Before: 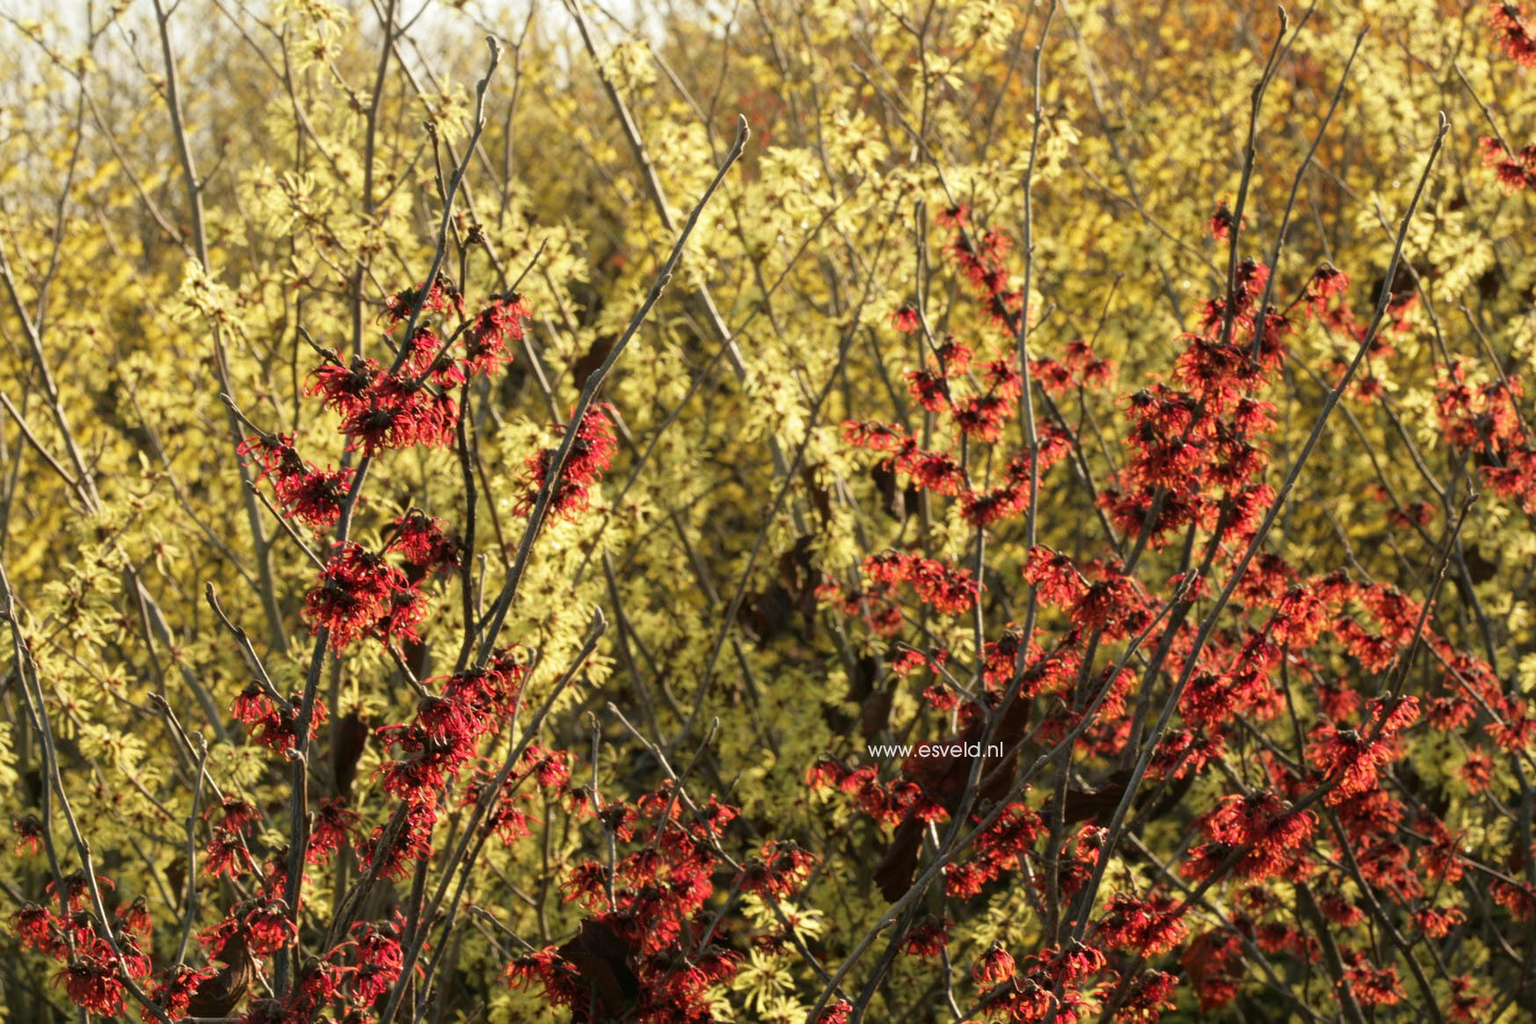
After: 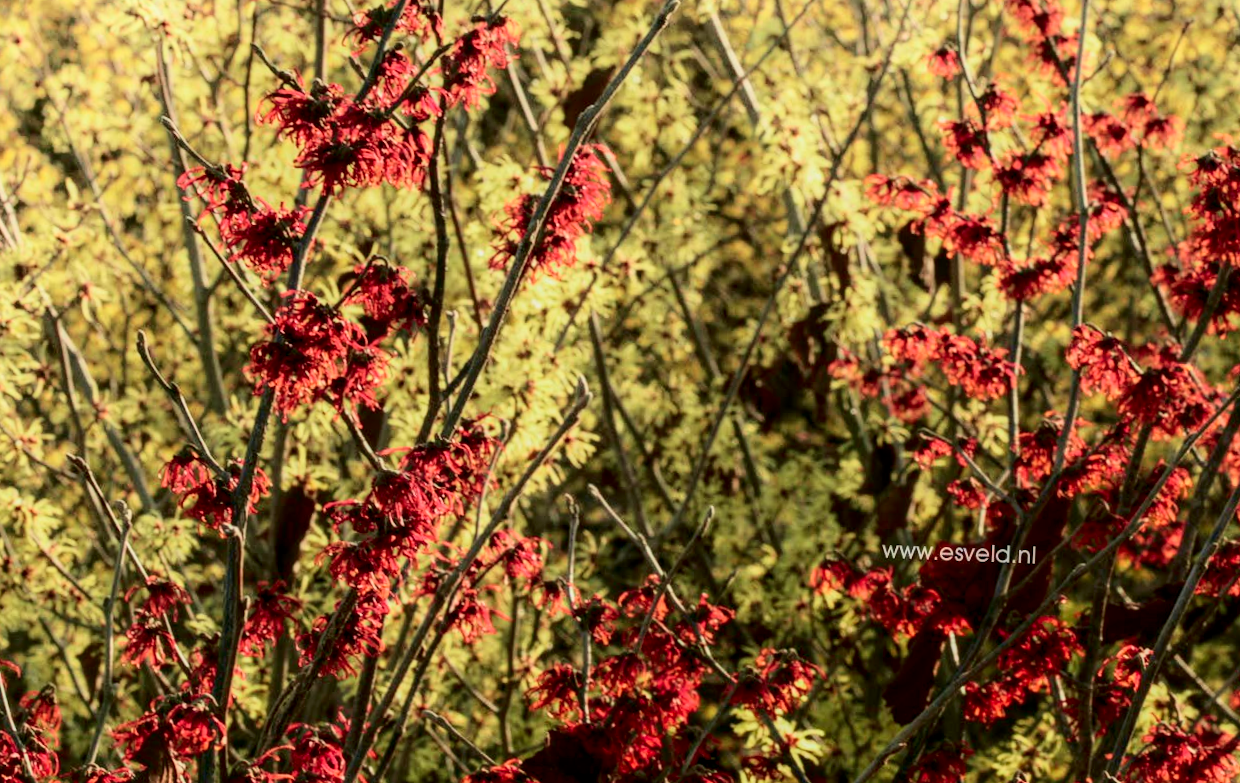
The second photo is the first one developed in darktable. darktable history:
local contrast: on, module defaults
shadows and highlights: shadows -54.3, highlights 86.09, soften with gaussian
crop: left 6.488%, top 27.668%, right 24.183%, bottom 8.656%
rotate and perspective: rotation 2.17°, automatic cropping off
tone curve: curves: ch0 [(0, 0) (0.128, 0.068) (0.292, 0.274) (0.453, 0.507) (0.653, 0.717) (0.785, 0.817) (0.995, 0.917)]; ch1 [(0, 0) (0.384, 0.365) (0.463, 0.447) (0.486, 0.474) (0.503, 0.497) (0.52, 0.525) (0.559, 0.591) (0.583, 0.623) (0.672, 0.699) (0.766, 0.773) (1, 1)]; ch2 [(0, 0) (0.374, 0.344) (0.446, 0.443) (0.501, 0.5) (0.527, 0.549) (0.565, 0.582) (0.624, 0.632) (1, 1)], color space Lab, independent channels, preserve colors none
